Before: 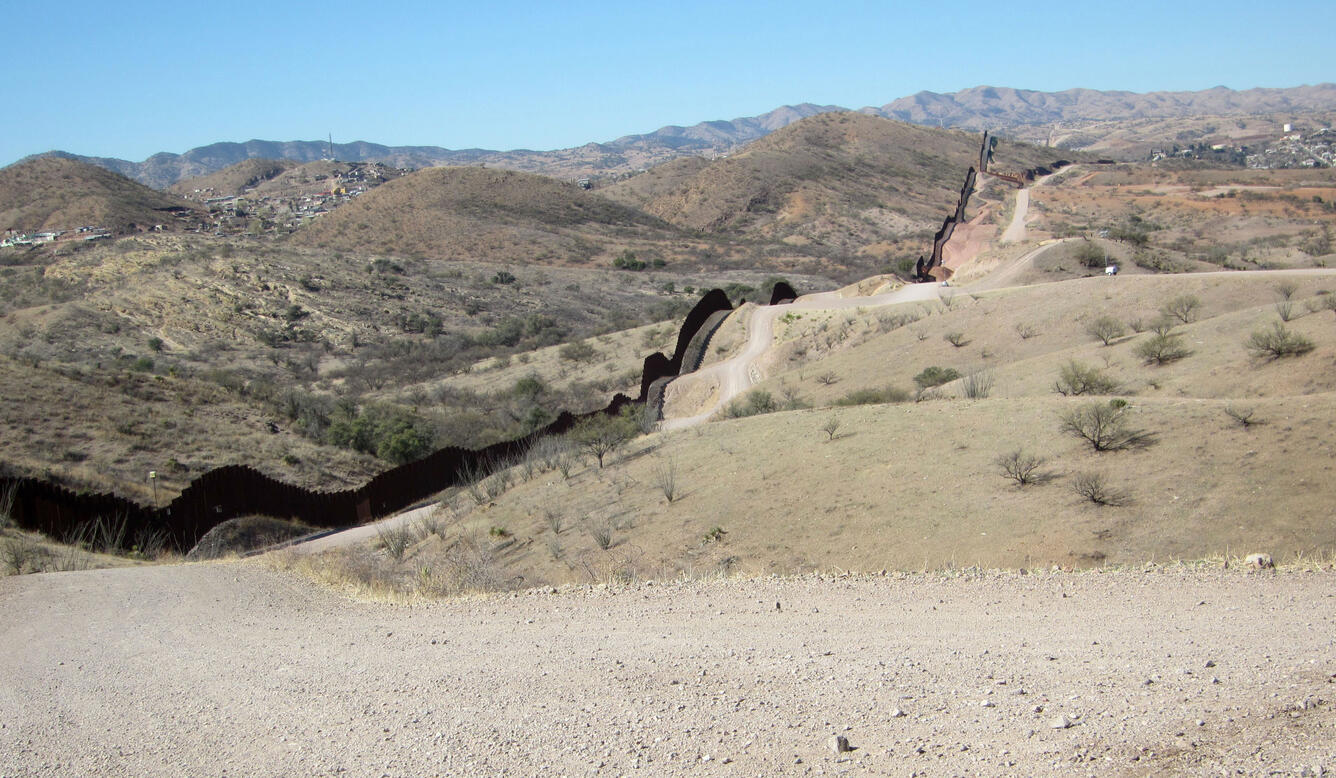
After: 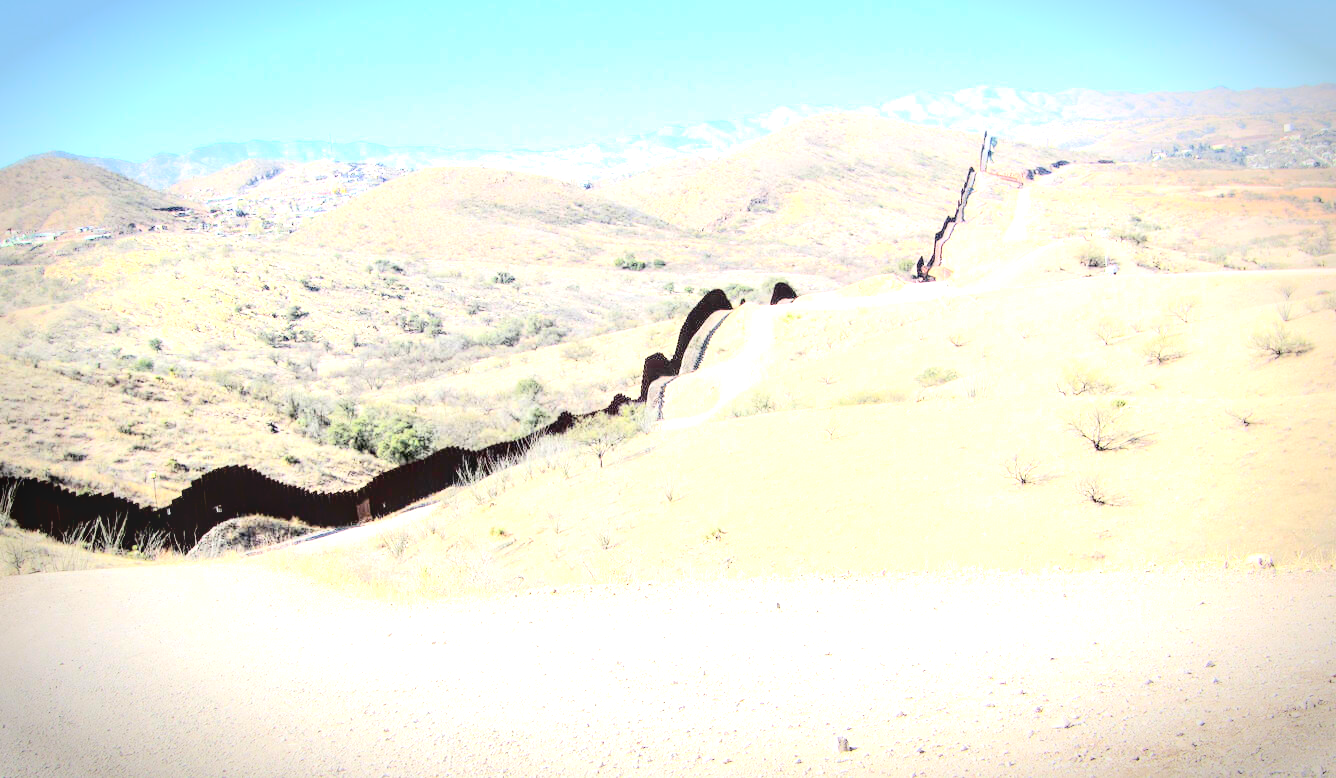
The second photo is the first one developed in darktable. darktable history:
exposure: exposure 2.25 EV, compensate exposure bias true, compensate highlight preservation false
tone curve: curves: ch0 [(0, 0) (0.004, 0) (0.133, 0.071) (0.325, 0.456) (0.832, 0.957) (1, 1)], color space Lab, independent channels, preserve colors none
vignetting: brightness -0.577, saturation -0.255, automatic ratio true
local contrast: on, module defaults
